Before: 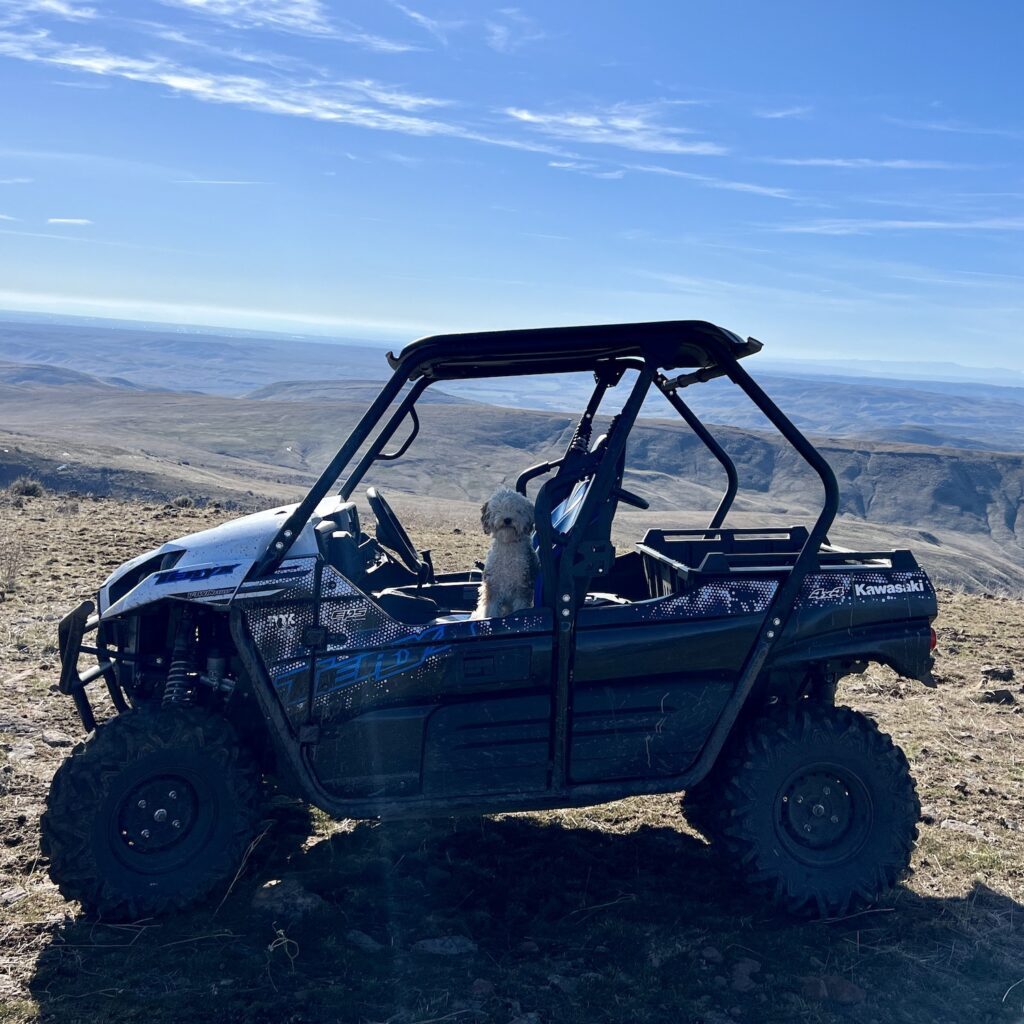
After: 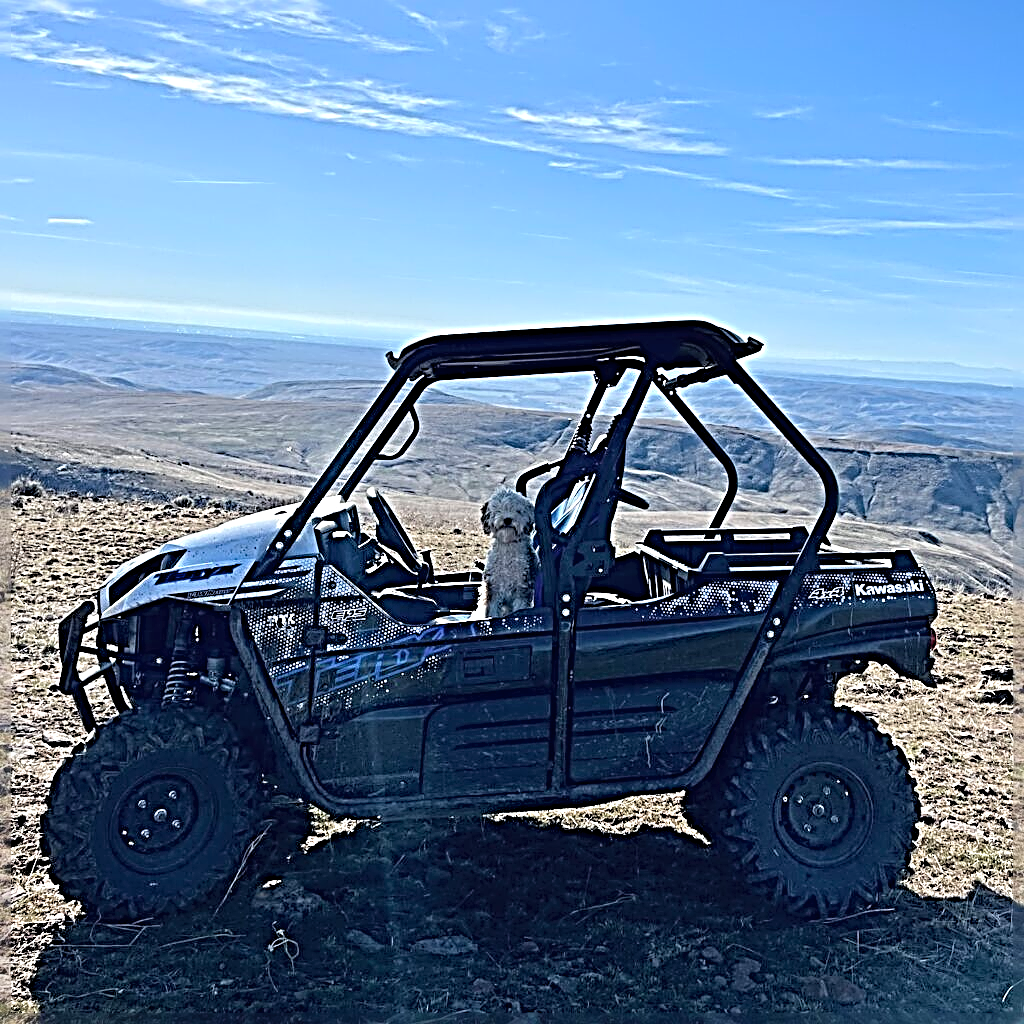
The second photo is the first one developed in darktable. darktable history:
base curve: preserve colors none
contrast brightness saturation: brightness 0.146
sharpen: radius 4.038, amount 1.987
